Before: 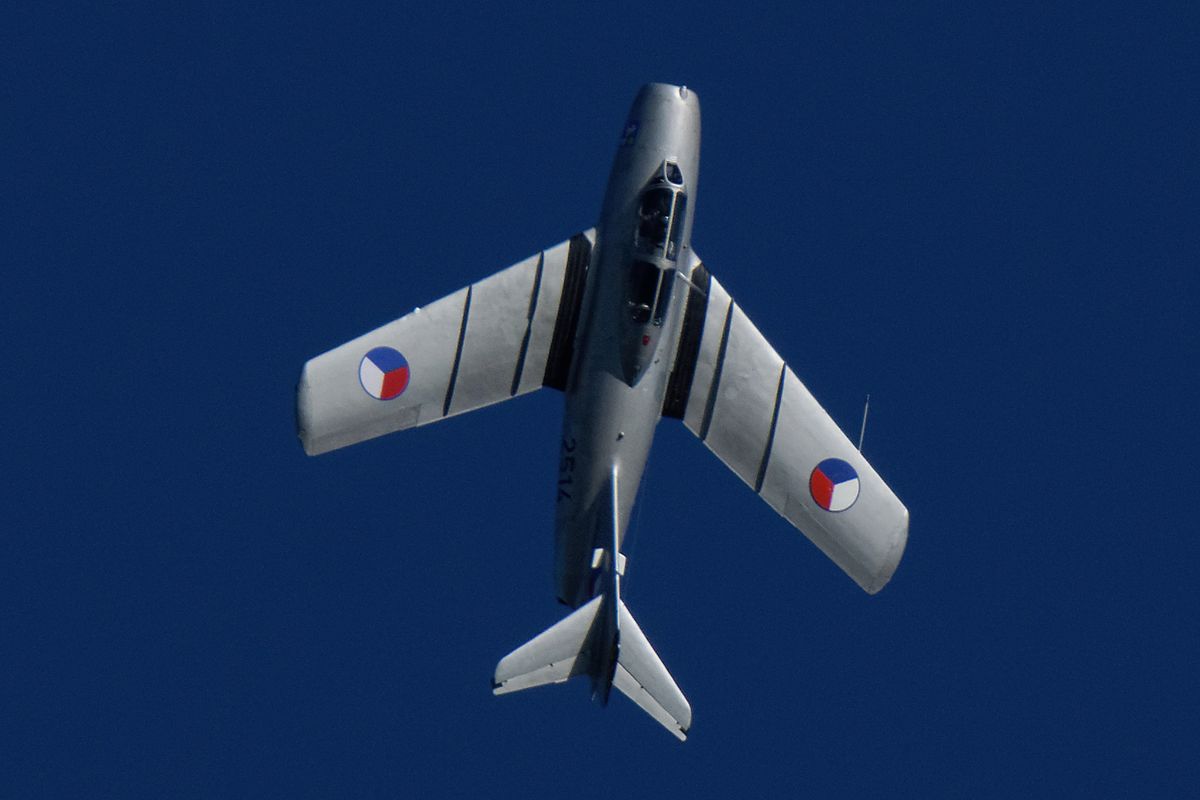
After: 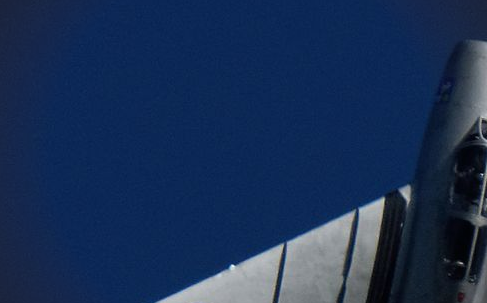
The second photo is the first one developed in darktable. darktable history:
crop: left 15.452%, top 5.459%, right 43.956%, bottom 56.62%
vignetting: on, module defaults
